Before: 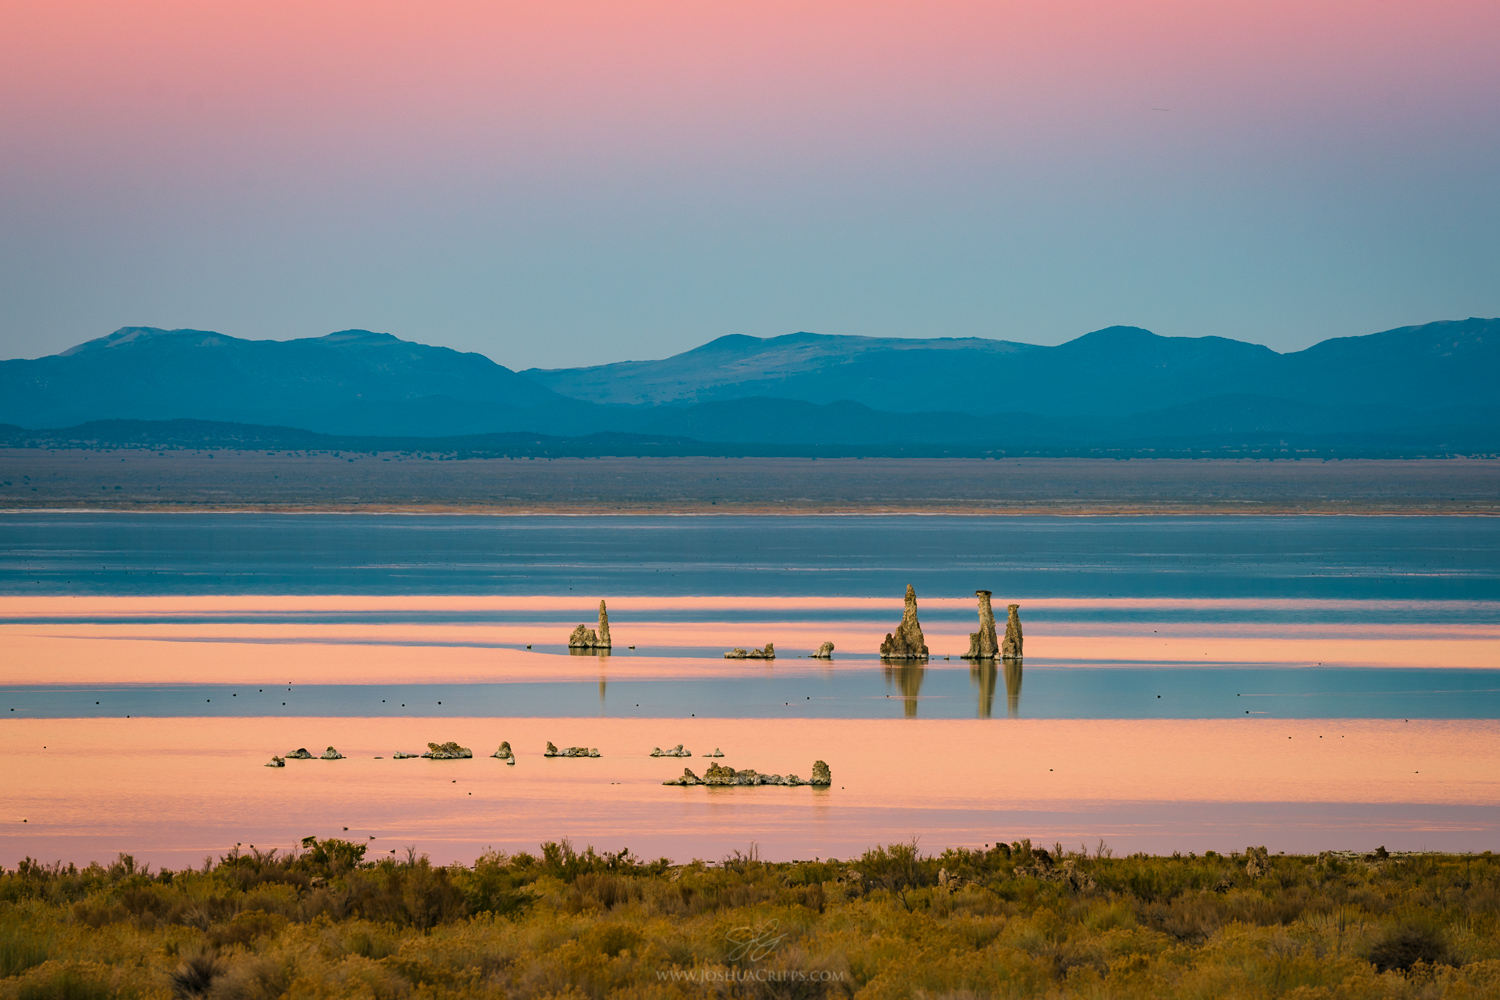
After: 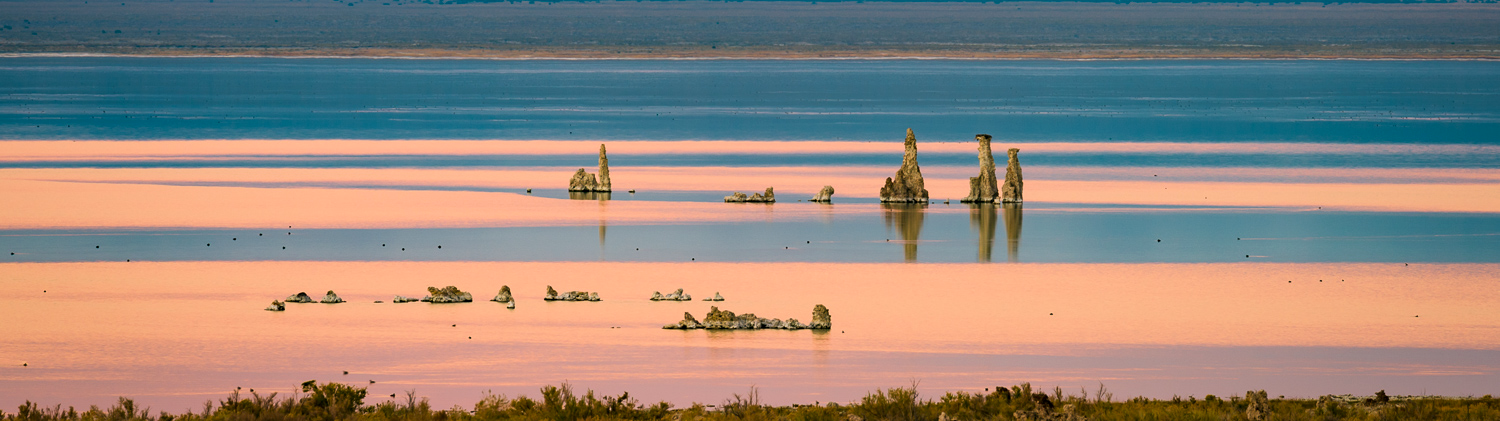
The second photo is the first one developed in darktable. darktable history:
crop: top 45.637%, bottom 12.176%
tone equalizer: edges refinement/feathering 500, mask exposure compensation -1.57 EV, preserve details no
exposure: black level correction 0.002, exposure 0.146 EV, compensate highlight preservation false
